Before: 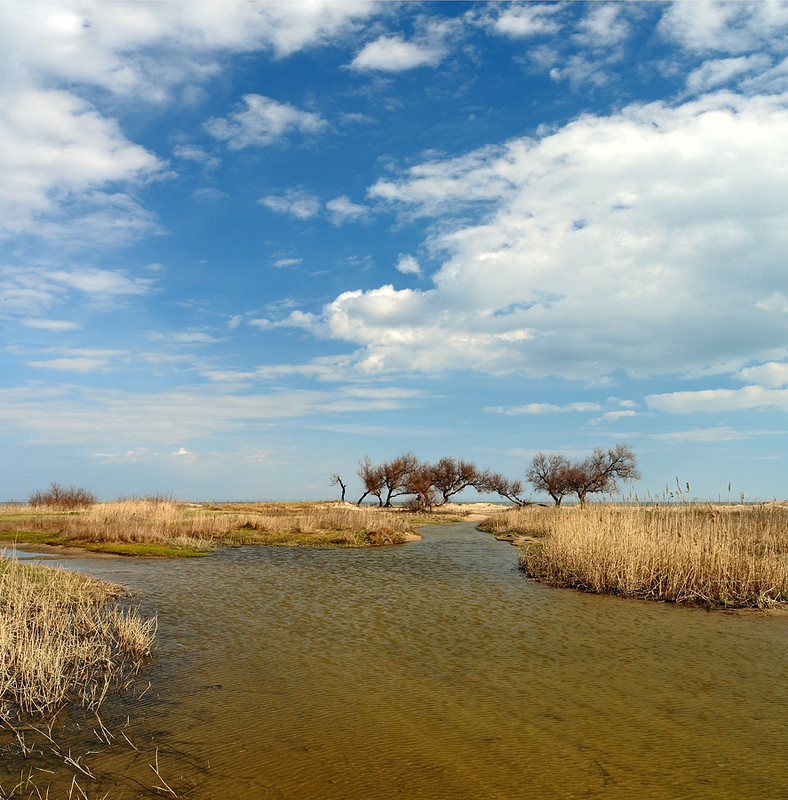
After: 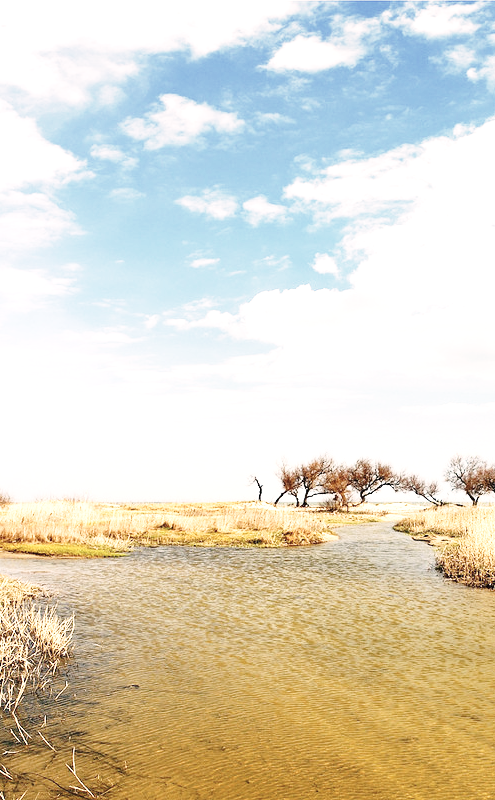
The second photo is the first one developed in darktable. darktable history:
crop: left 10.644%, right 26.528%
base curve: curves: ch0 [(0, 0) (0.028, 0.03) (0.121, 0.232) (0.46, 0.748) (0.859, 0.968) (1, 1)], preserve colors none
color correction: highlights a* 5.59, highlights b* 5.24, saturation 0.68
exposure: black level correction 0, exposure 1.2 EV, compensate highlight preservation false
